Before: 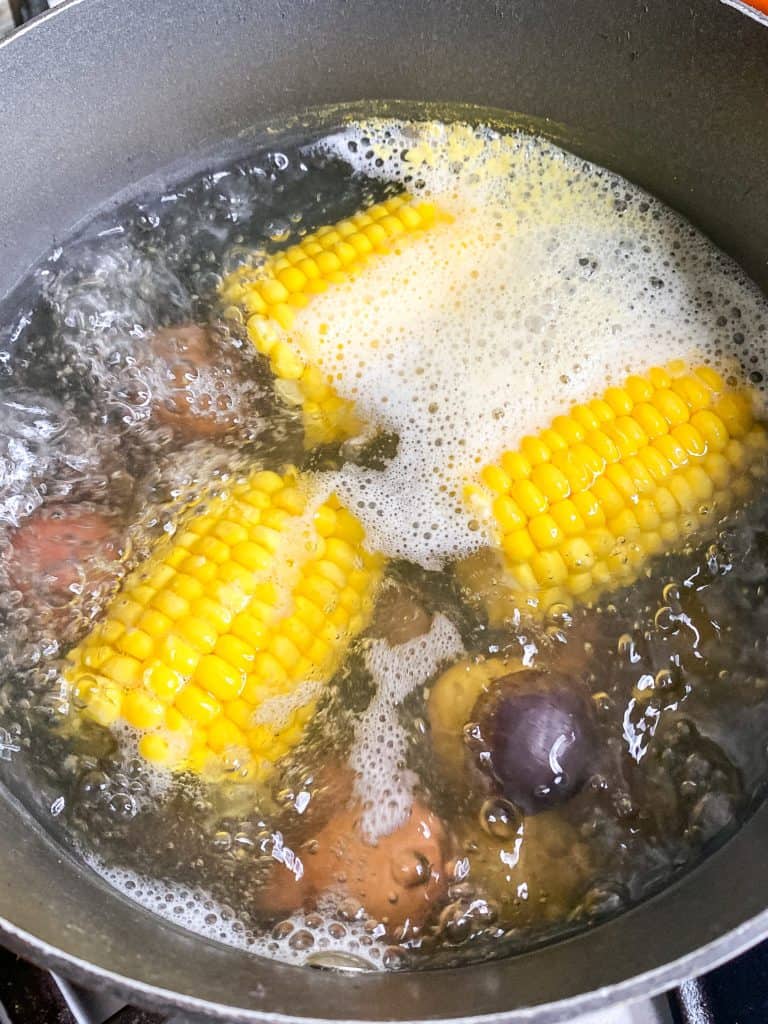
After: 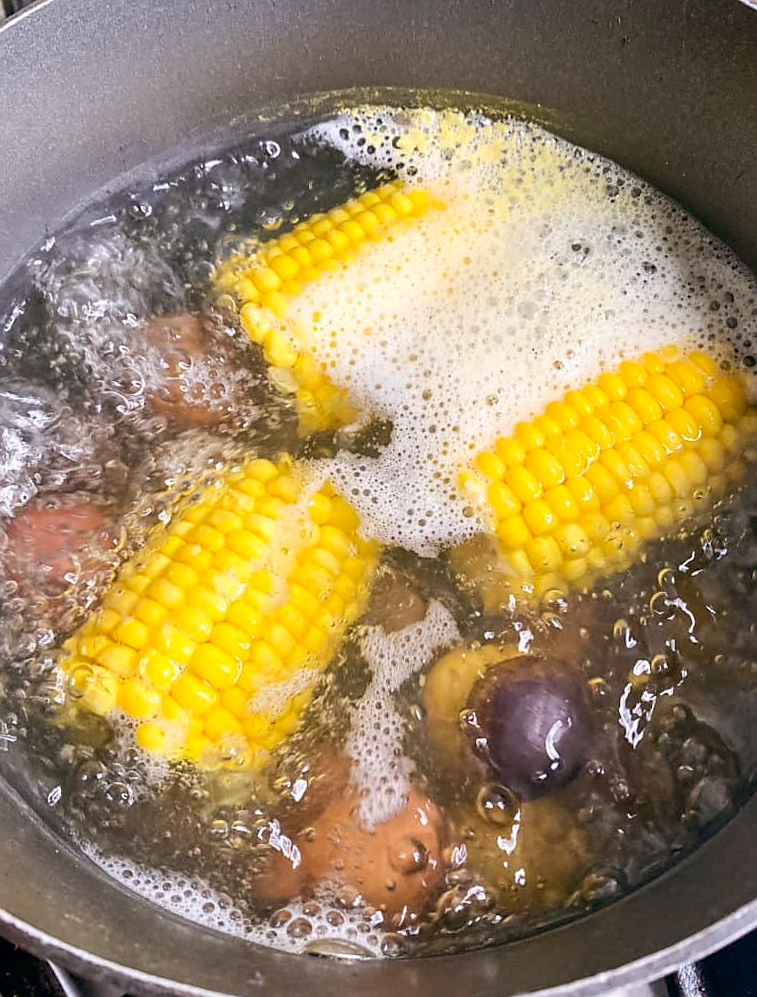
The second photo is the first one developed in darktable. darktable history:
crop: left 0.434%, top 0.485%, right 0.244%, bottom 0.386%
color balance: lift [0.998, 0.998, 1.001, 1.002], gamma [0.995, 1.025, 0.992, 0.975], gain [0.995, 1.02, 0.997, 0.98]
sharpen: radius 1.864, amount 0.398, threshold 1.271
rotate and perspective: rotation -0.45°, automatic cropping original format, crop left 0.008, crop right 0.992, crop top 0.012, crop bottom 0.988
